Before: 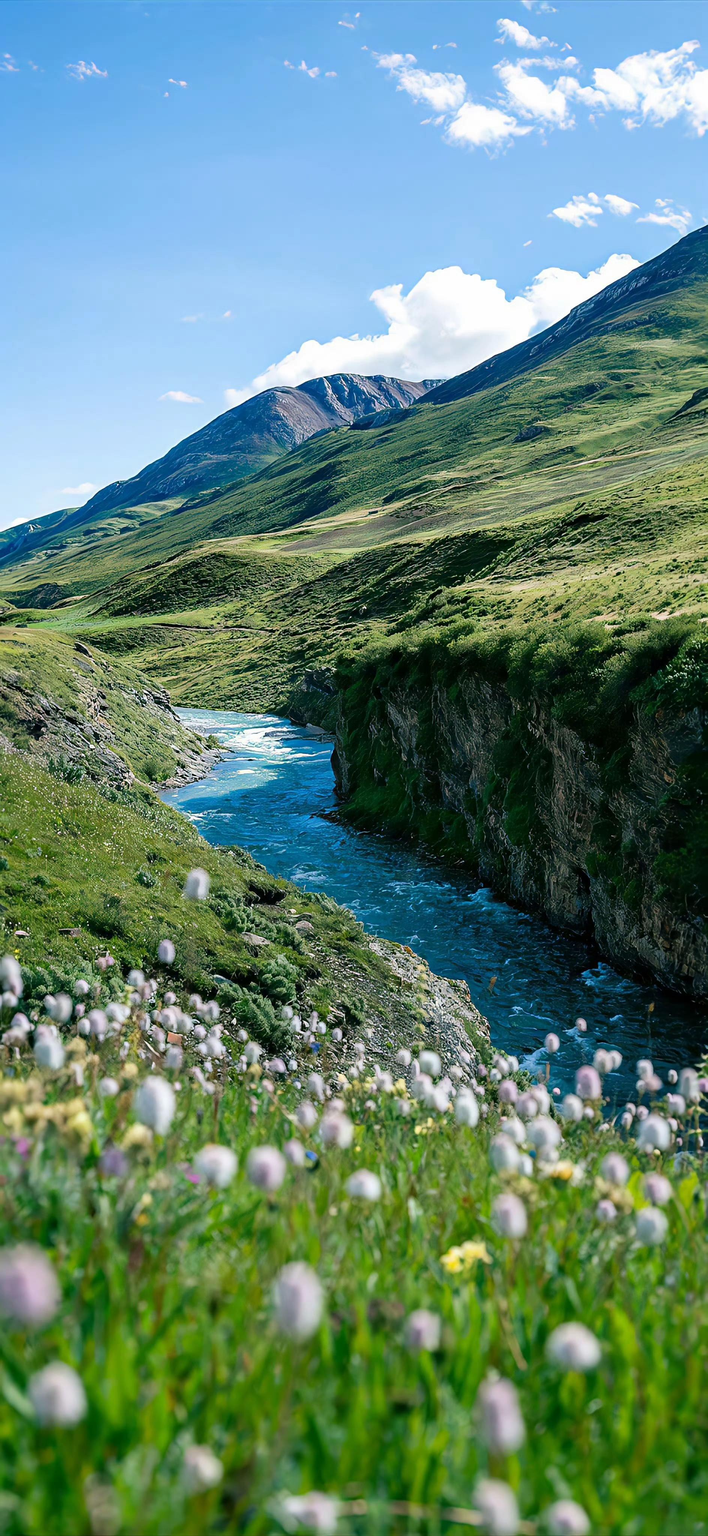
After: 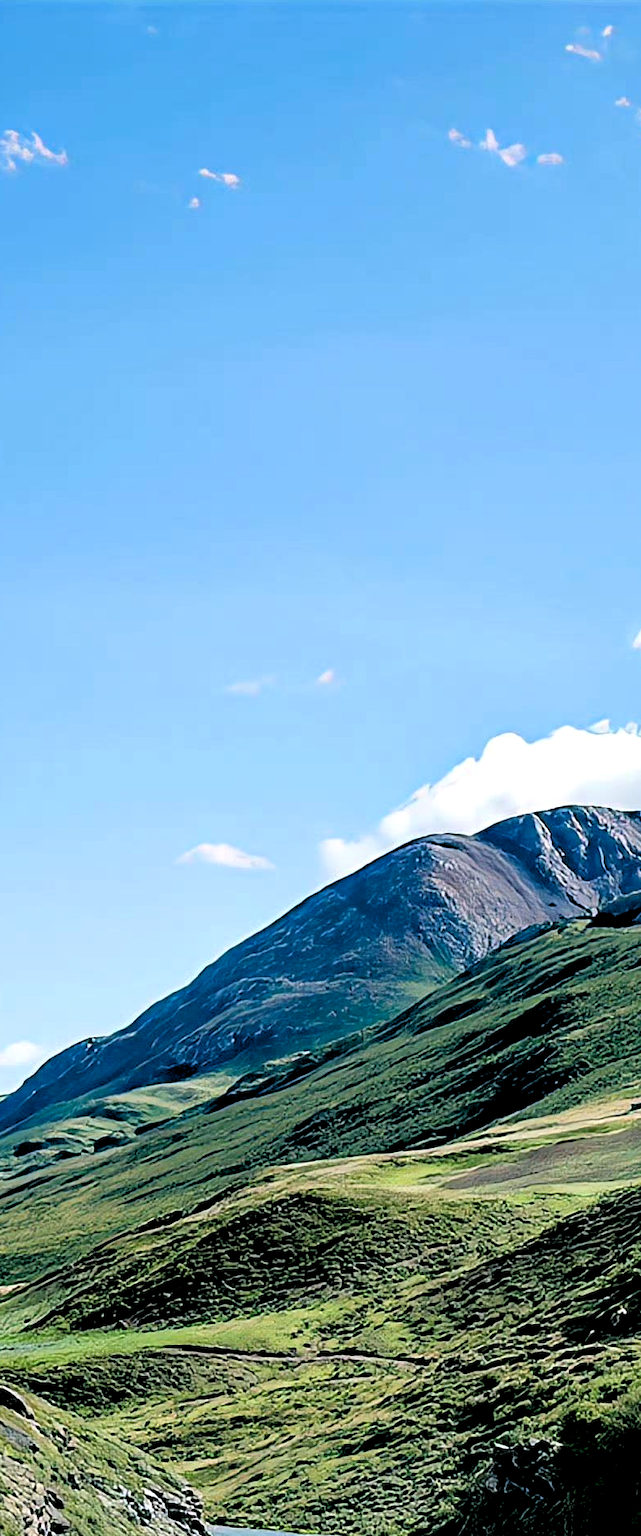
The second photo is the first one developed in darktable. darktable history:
haze removal: compatibility mode true, adaptive false
rgb levels: levels [[0.029, 0.461, 0.922], [0, 0.5, 1], [0, 0.5, 1]]
crop and rotate: left 10.817%, top 0.062%, right 47.194%, bottom 53.626%
